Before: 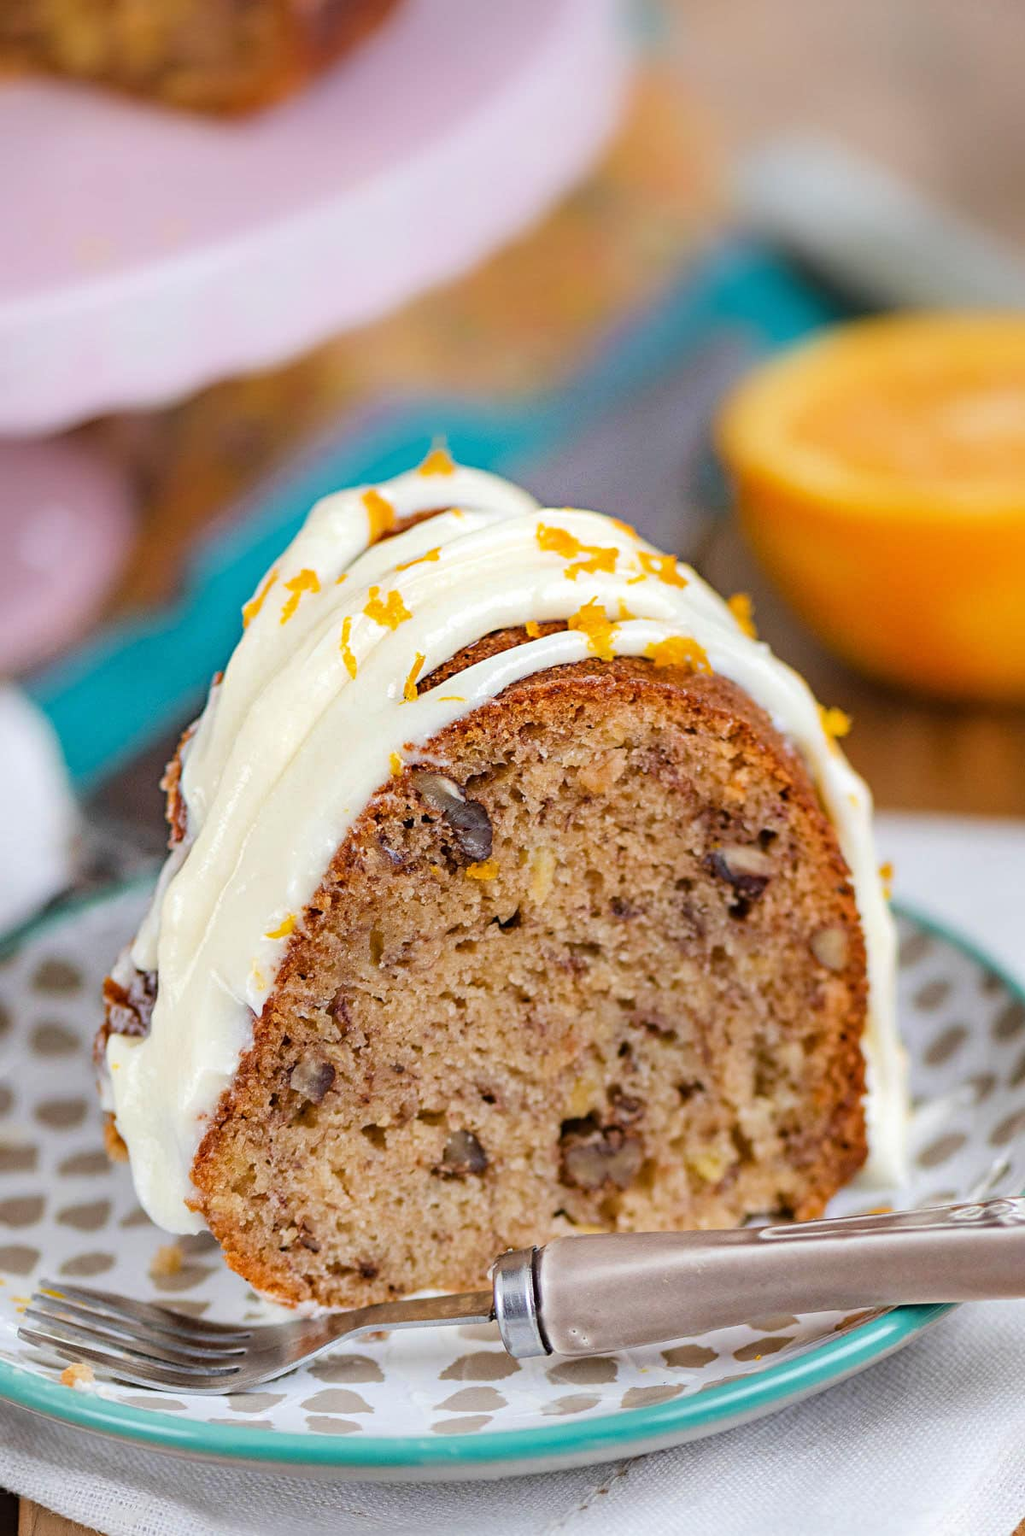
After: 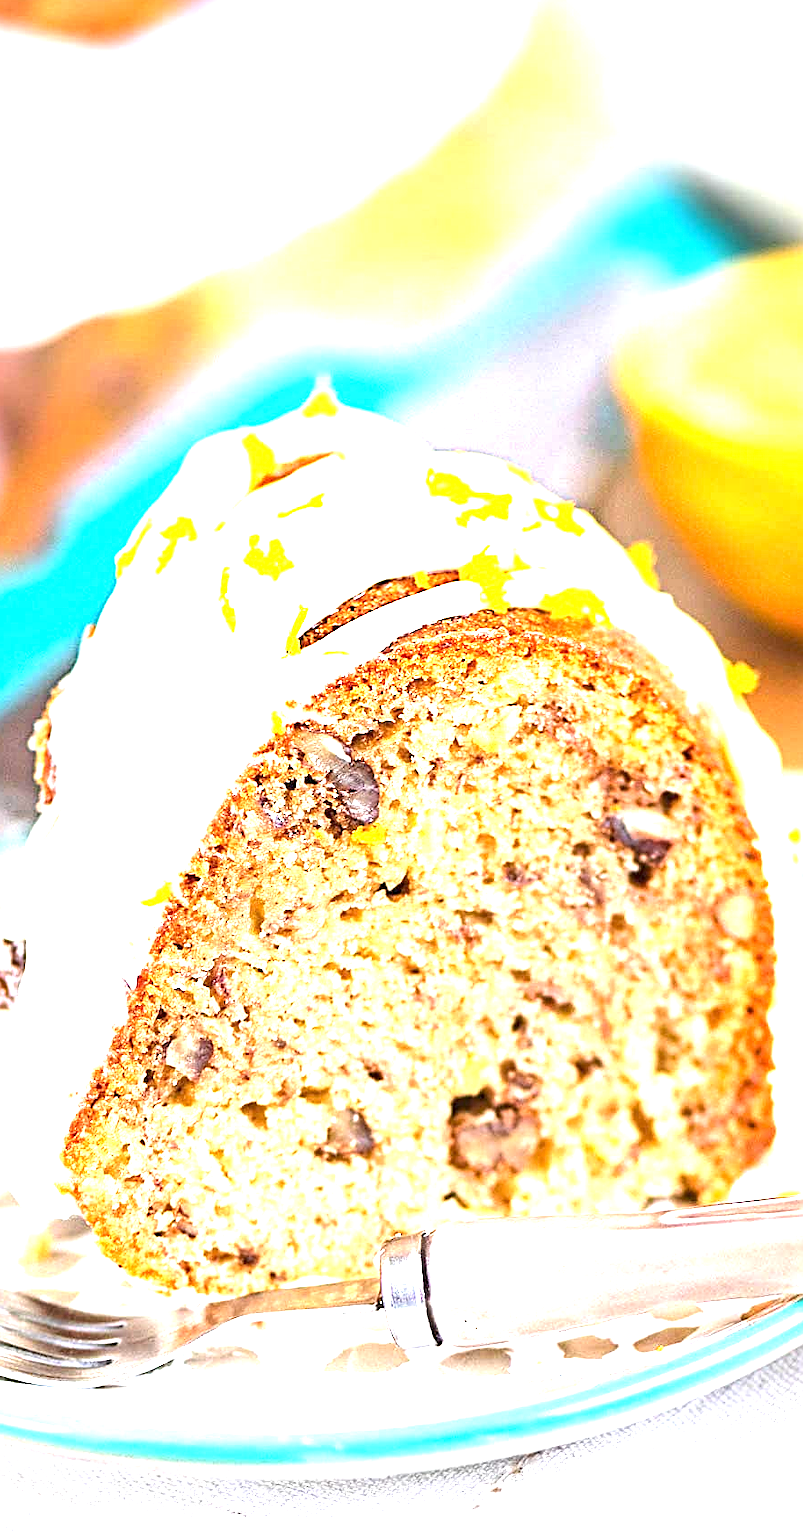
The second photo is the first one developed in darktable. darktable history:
crop and rotate: left 13.082%, top 5.257%, right 12.599%
sharpen: on, module defaults
exposure: exposure 2.247 EV, compensate highlight preservation false
